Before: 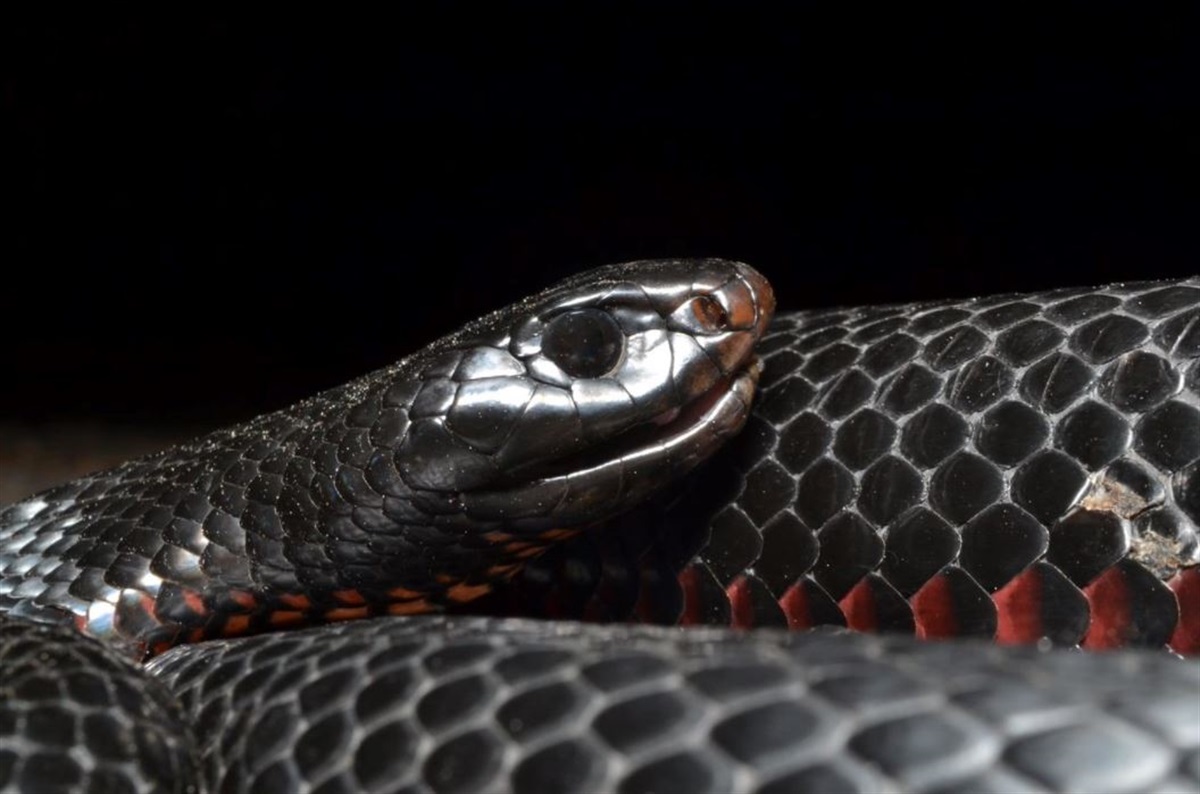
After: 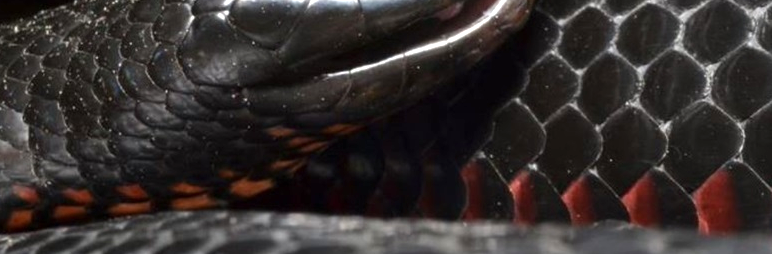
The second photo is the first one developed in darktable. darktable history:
crop: left 18.091%, top 51.13%, right 17.525%, bottom 16.85%
exposure: exposure 0.6 EV, compensate highlight preservation false
